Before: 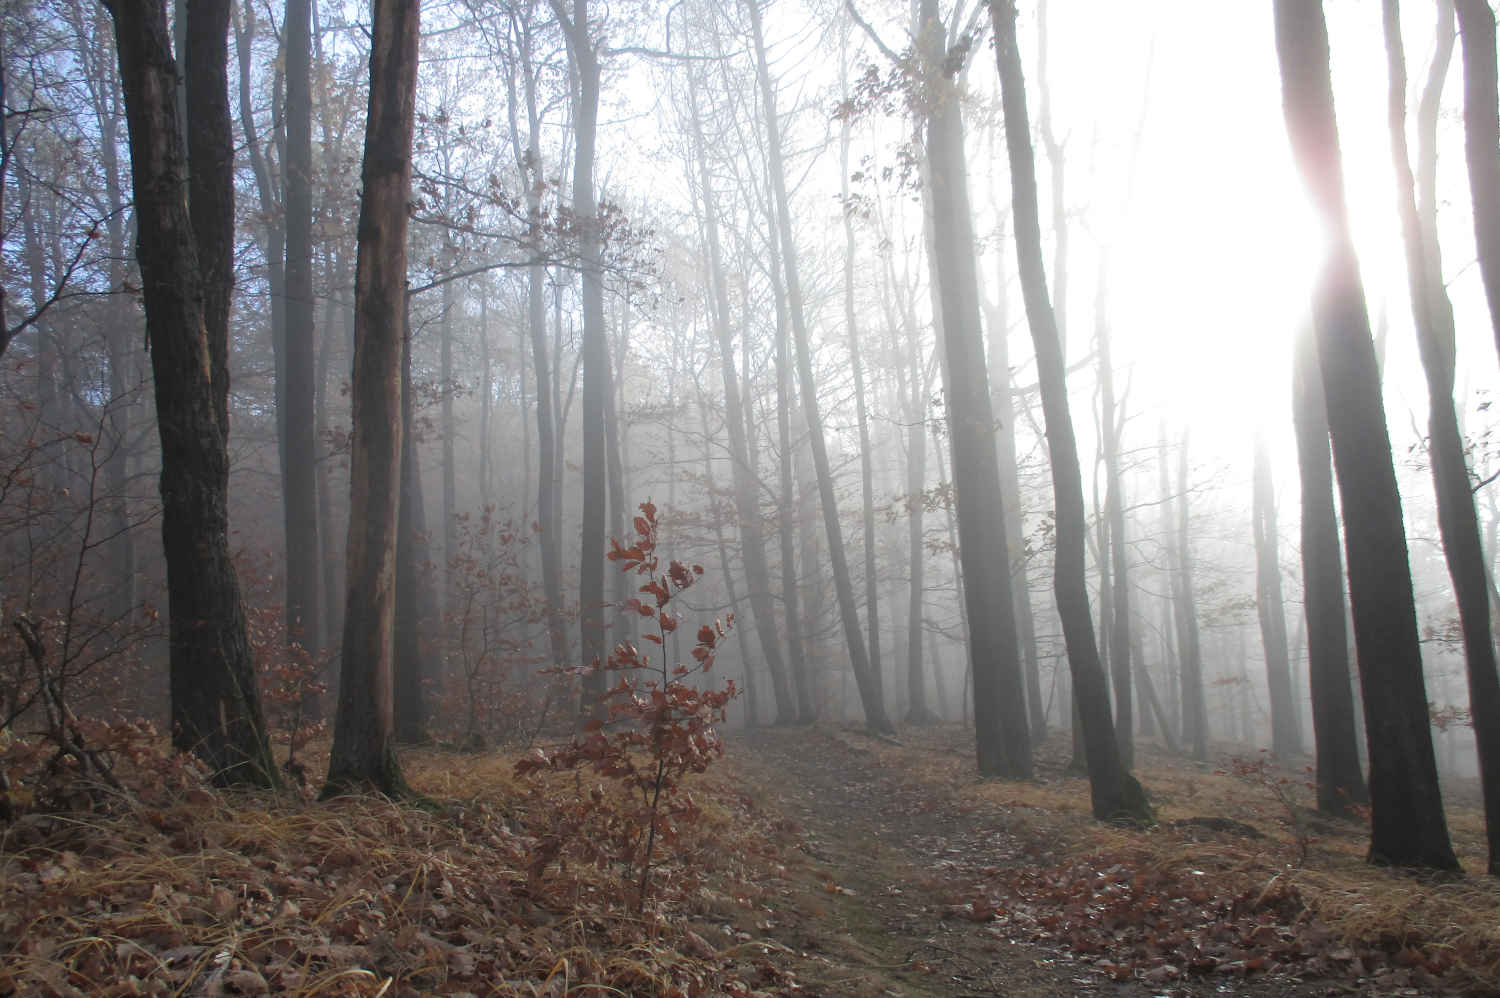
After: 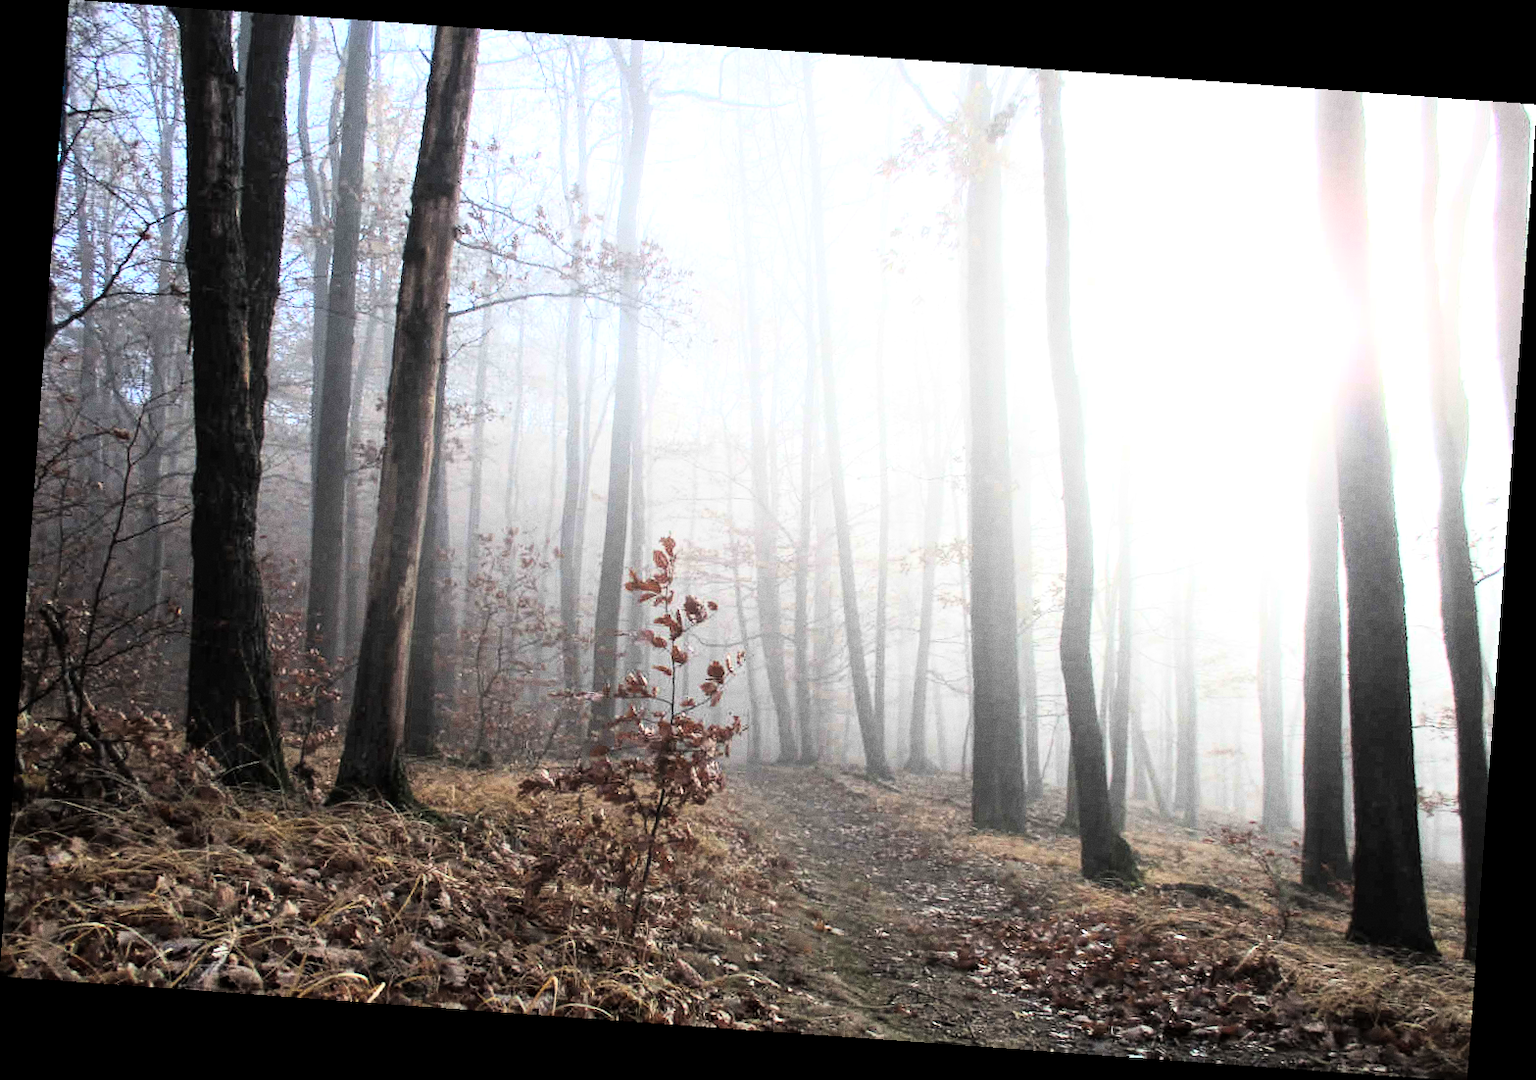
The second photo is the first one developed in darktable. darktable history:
rgb curve: curves: ch0 [(0, 0) (0.21, 0.15) (0.24, 0.21) (0.5, 0.75) (0.75, 0.96) (0.89, 0.99) (1, 1)]; ch1 [(0, 0.02) (0.21, 0.13) (0.25, 0.2) (0.5, 0.67) (0.75, 0.9) (0.89, 0.97) (1, 1)]; ch2 [(0, 0.02) (0.21, 0.13) (0.25, 0.2) (0.5, 0.67) (0.75, 0.9) (0.89, 0.97) (1, 1)], compensate middle gray true
grain: coarseness 0.47 ISO
rotate and perspective: rotation 4.1°, automatic cropping off
local contrast: highlights 100%, shadows 100%, detail 120%, midtone range 0.2
